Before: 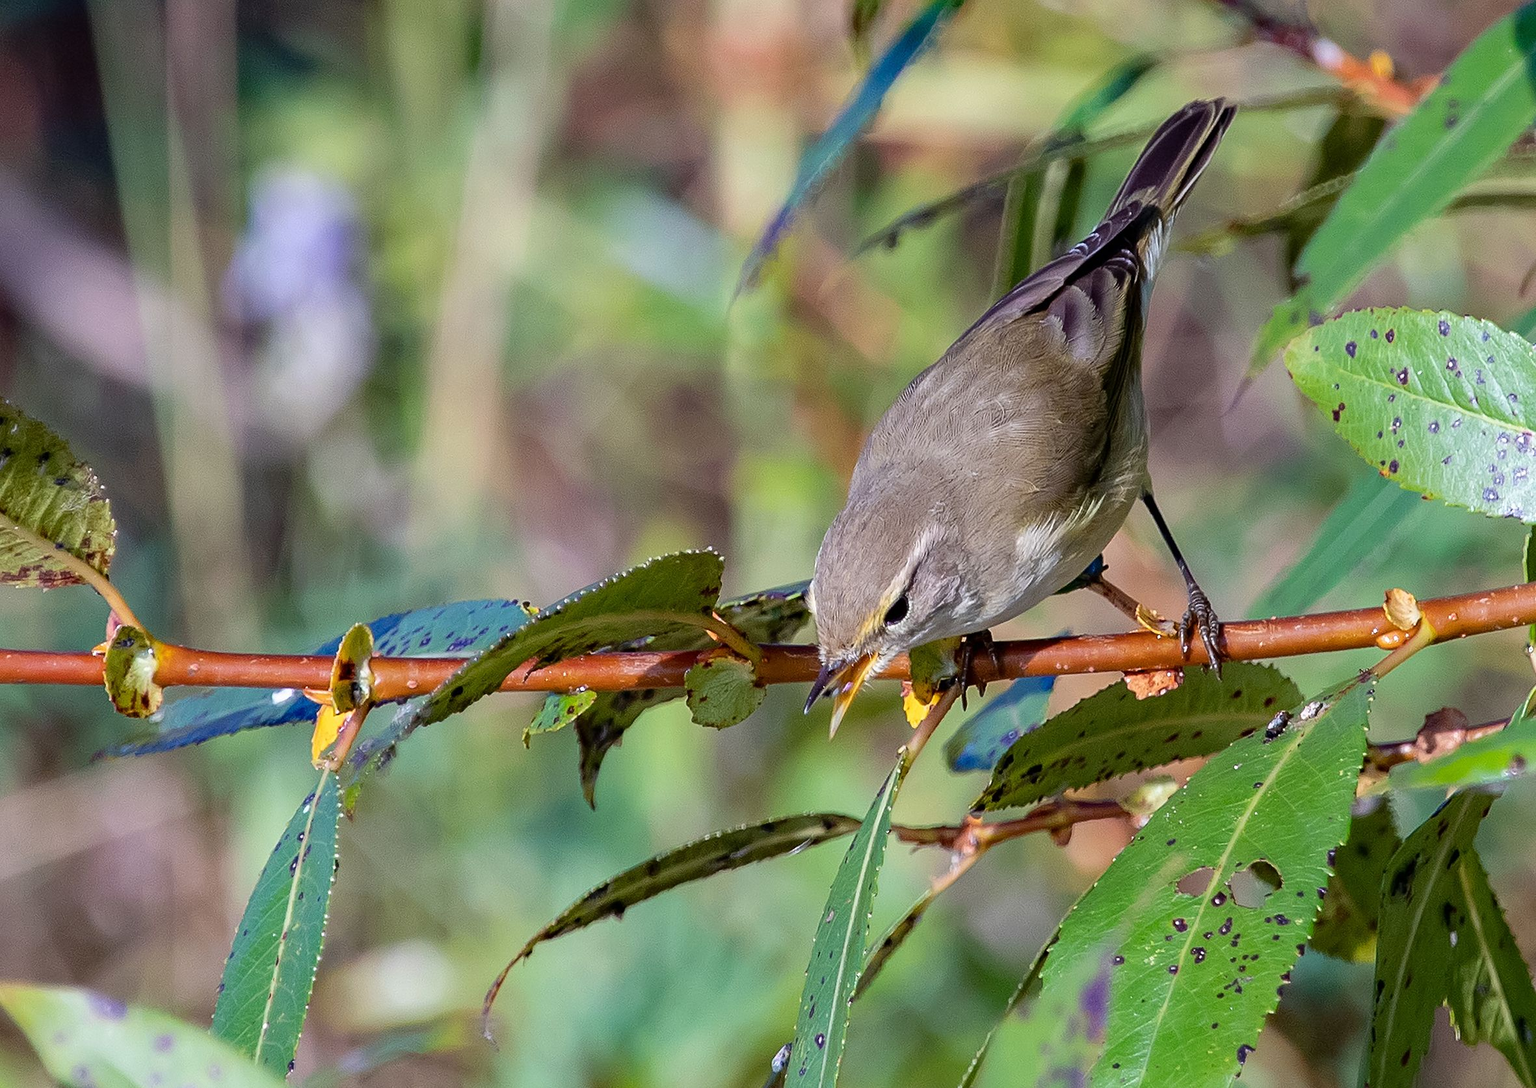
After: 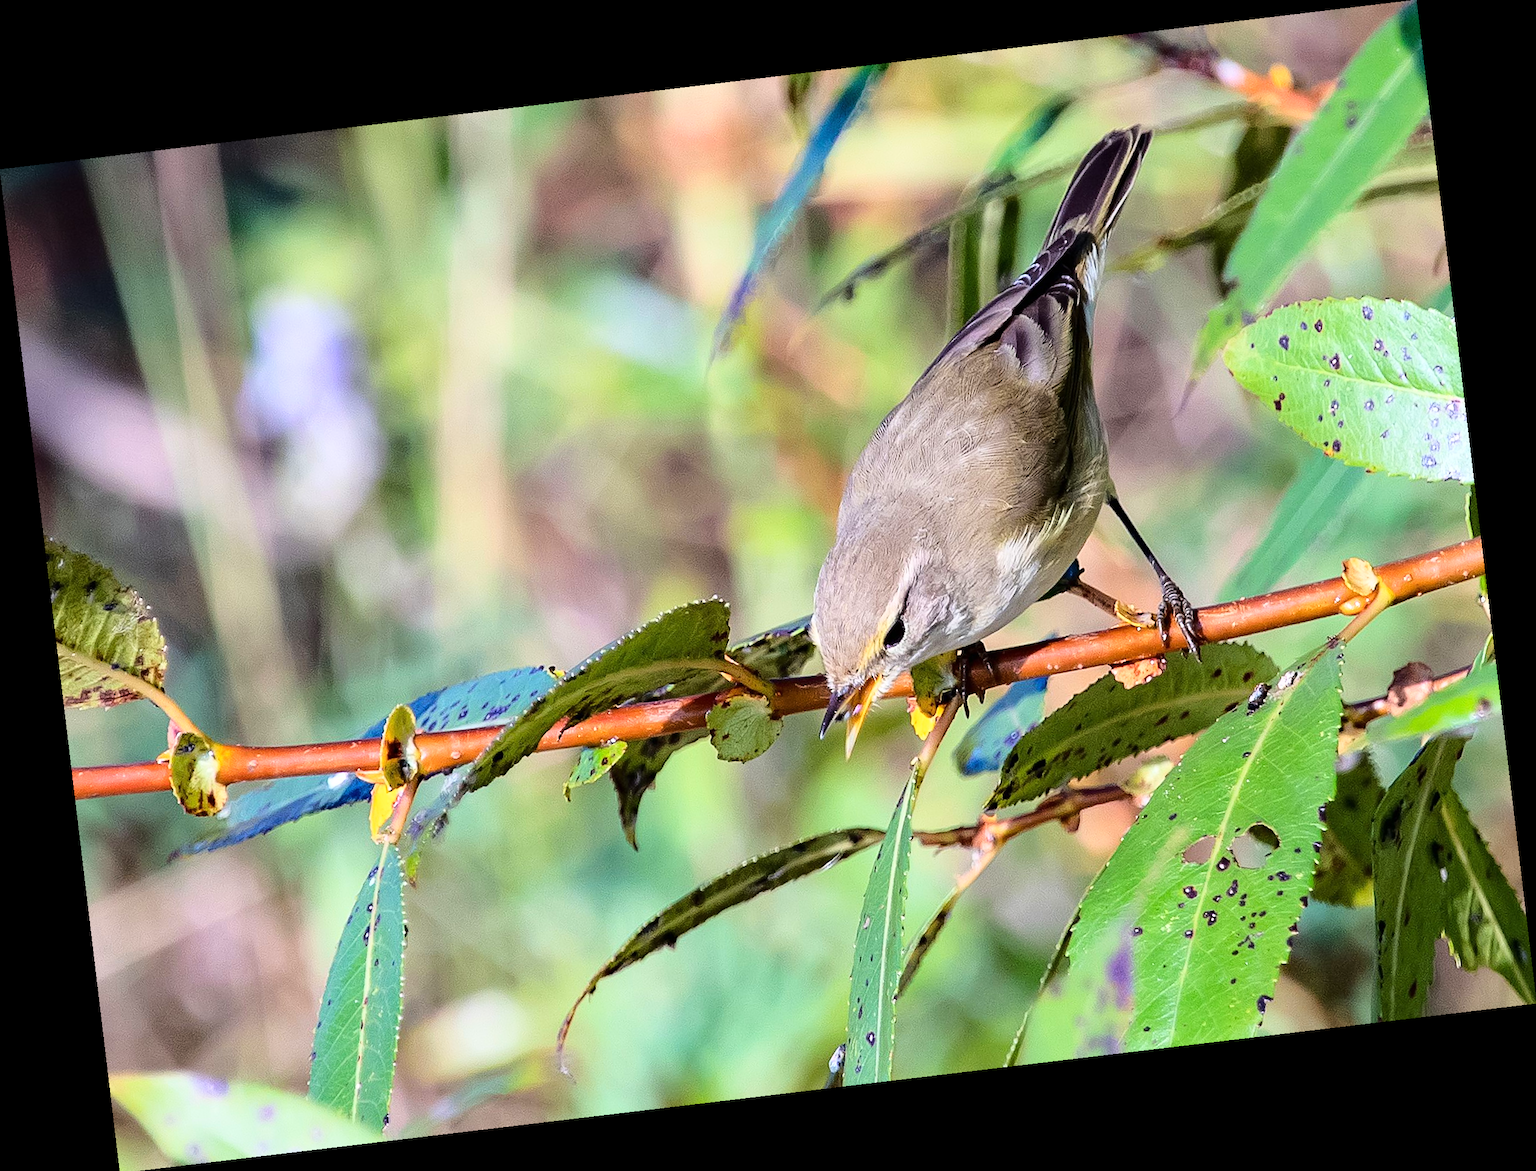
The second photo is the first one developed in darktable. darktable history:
rotate and perspective: rotation -6.83°, automatic cropping off
base curve: curves: ch0 [(0, 0) (0.028, 0.03) (0.121, 0.232) (0.46, 0.748) (0.859, 0.968) (1, 1)]
